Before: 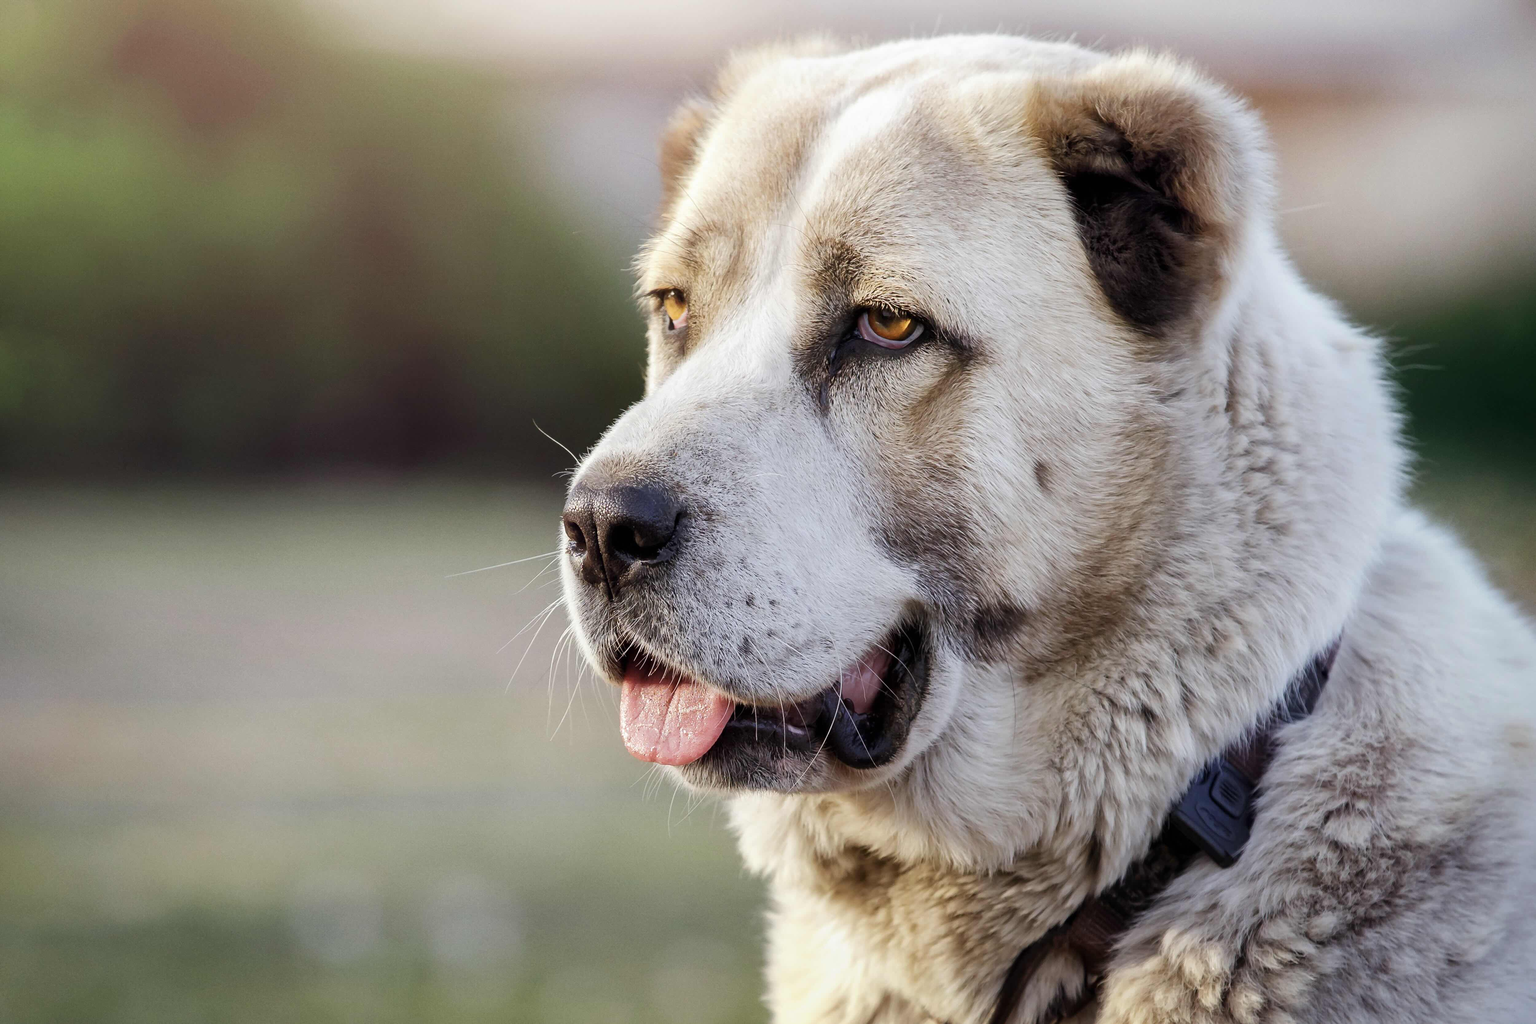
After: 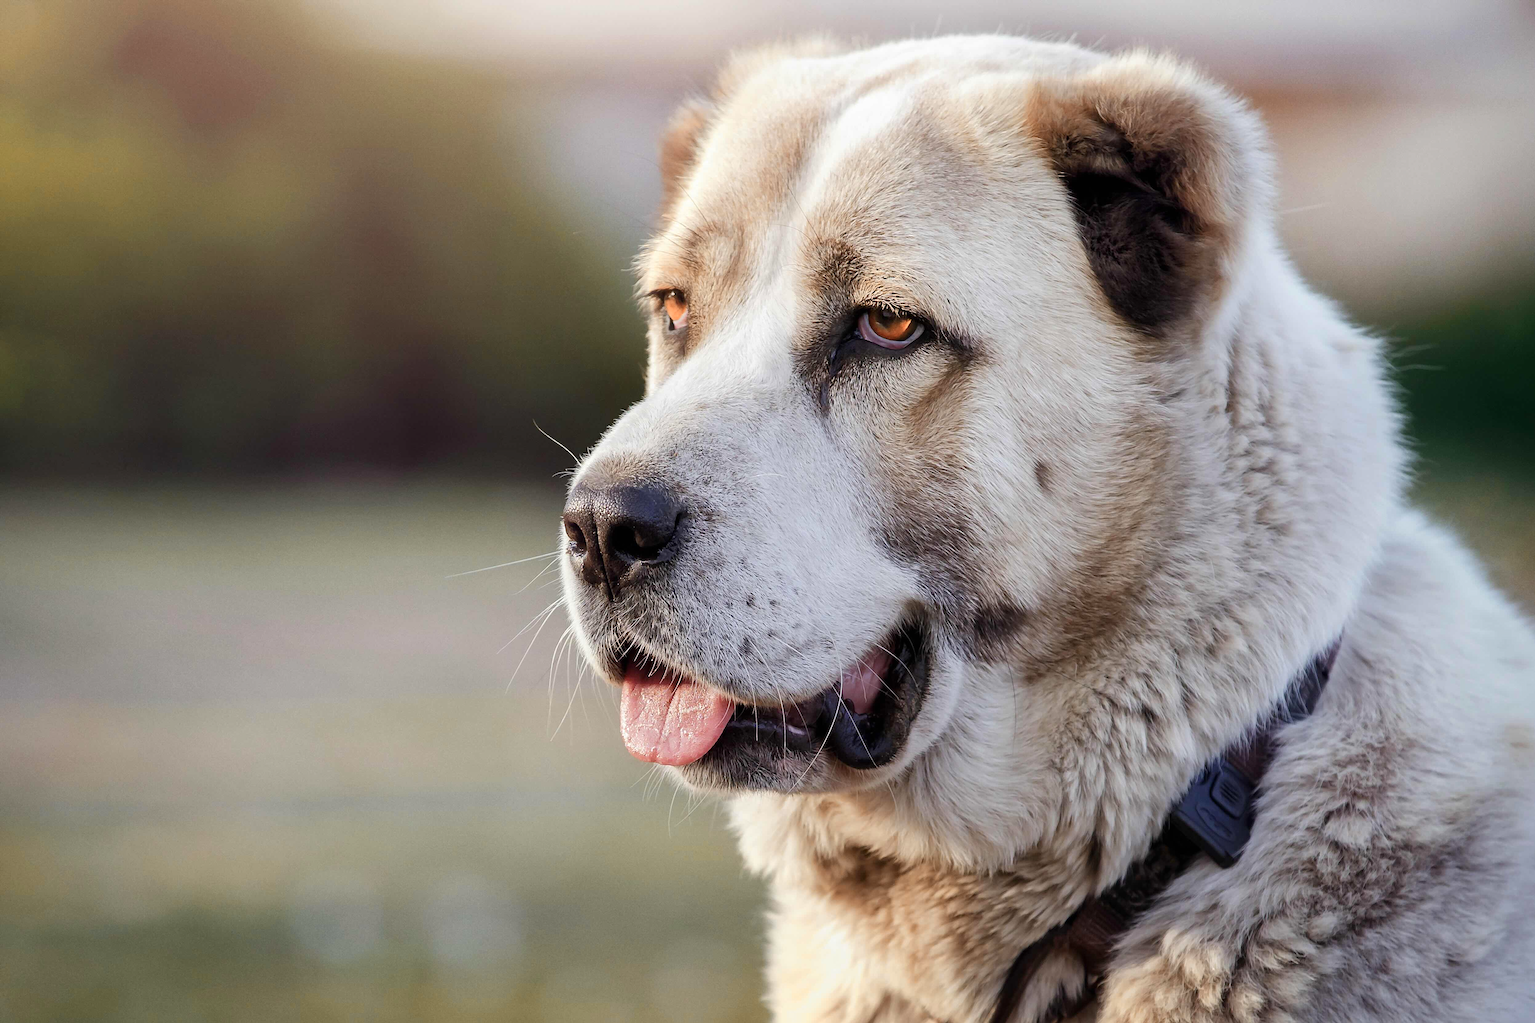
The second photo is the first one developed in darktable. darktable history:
color zones: curves: ch2 [(0, 0.5) (0.084, 0.497) (0.323, 0.335) (0.4, 0.497) (1, 0.5)]
sharpen: amount 0.211
contrast brightness saturation: saturation 0.131
